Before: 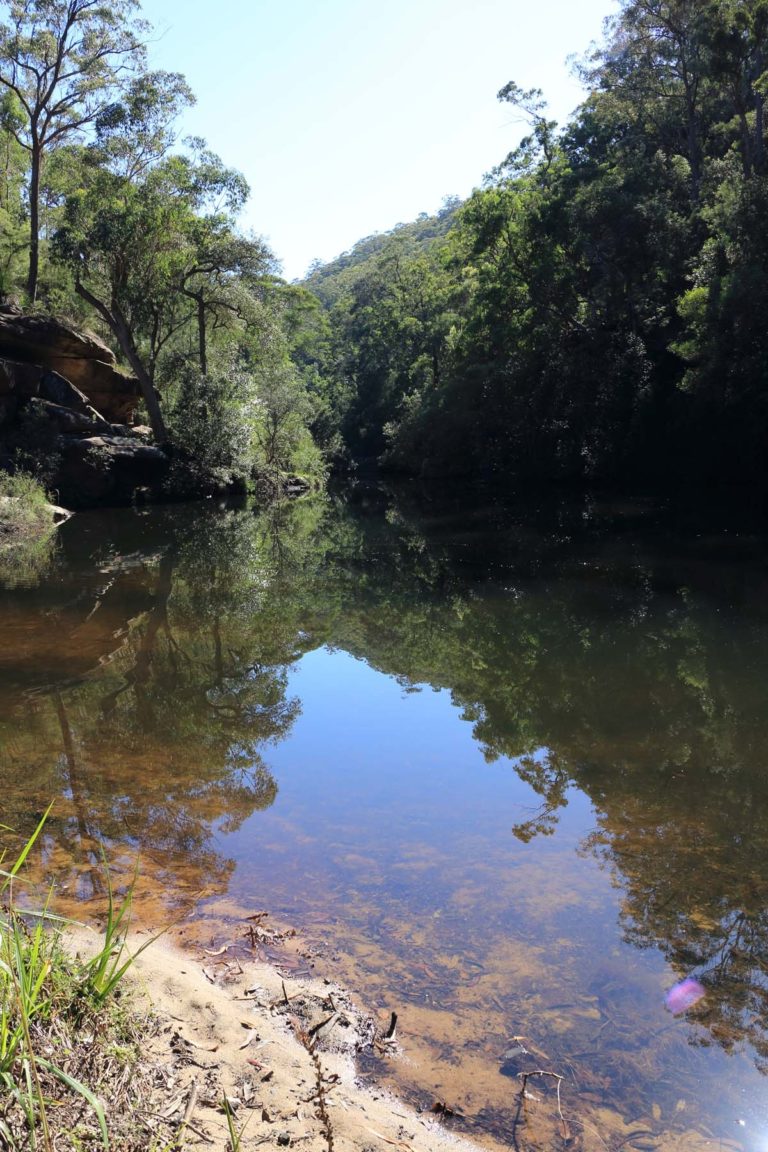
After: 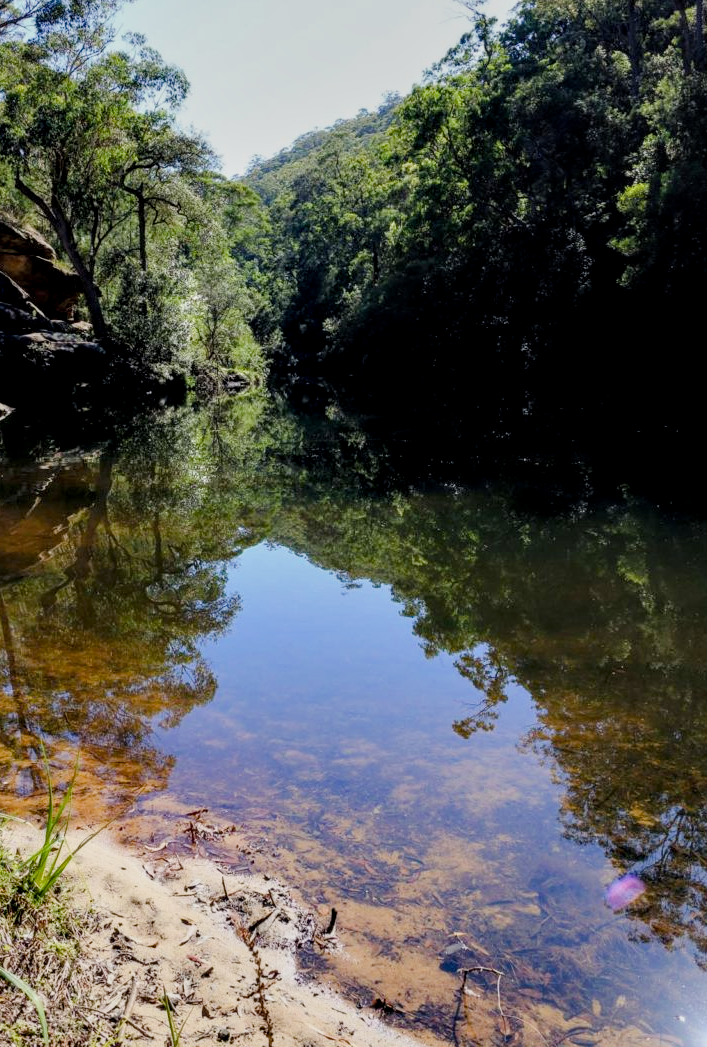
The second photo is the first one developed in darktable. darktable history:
color balance rgb: perceptual saturation grading › global saturation 0.485%, perceptual saturation grading › mid-tones 6.389%, perceptual saturation grading › shadows 71.525%, global vibrance 9.77%
crop and rotate: left 7.83%, top 9.075%
filmic rgb: black relative exposure -7.65 EV, white relative exposure 4.56 EV, hardness 3.61
local contrast: detail 144%
